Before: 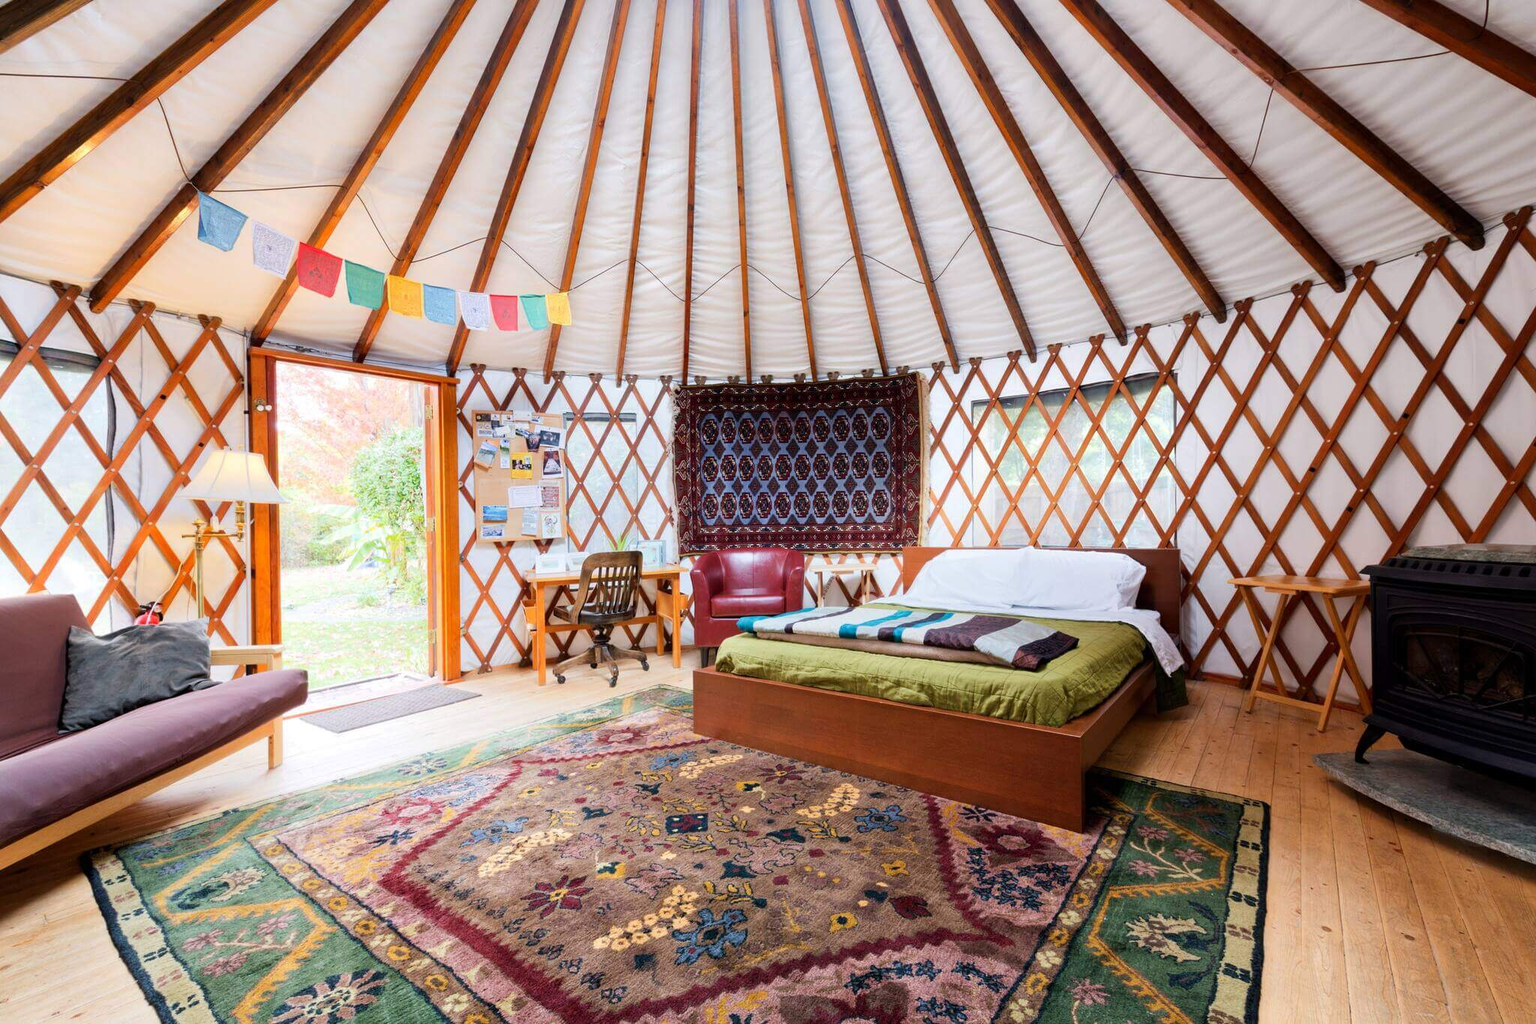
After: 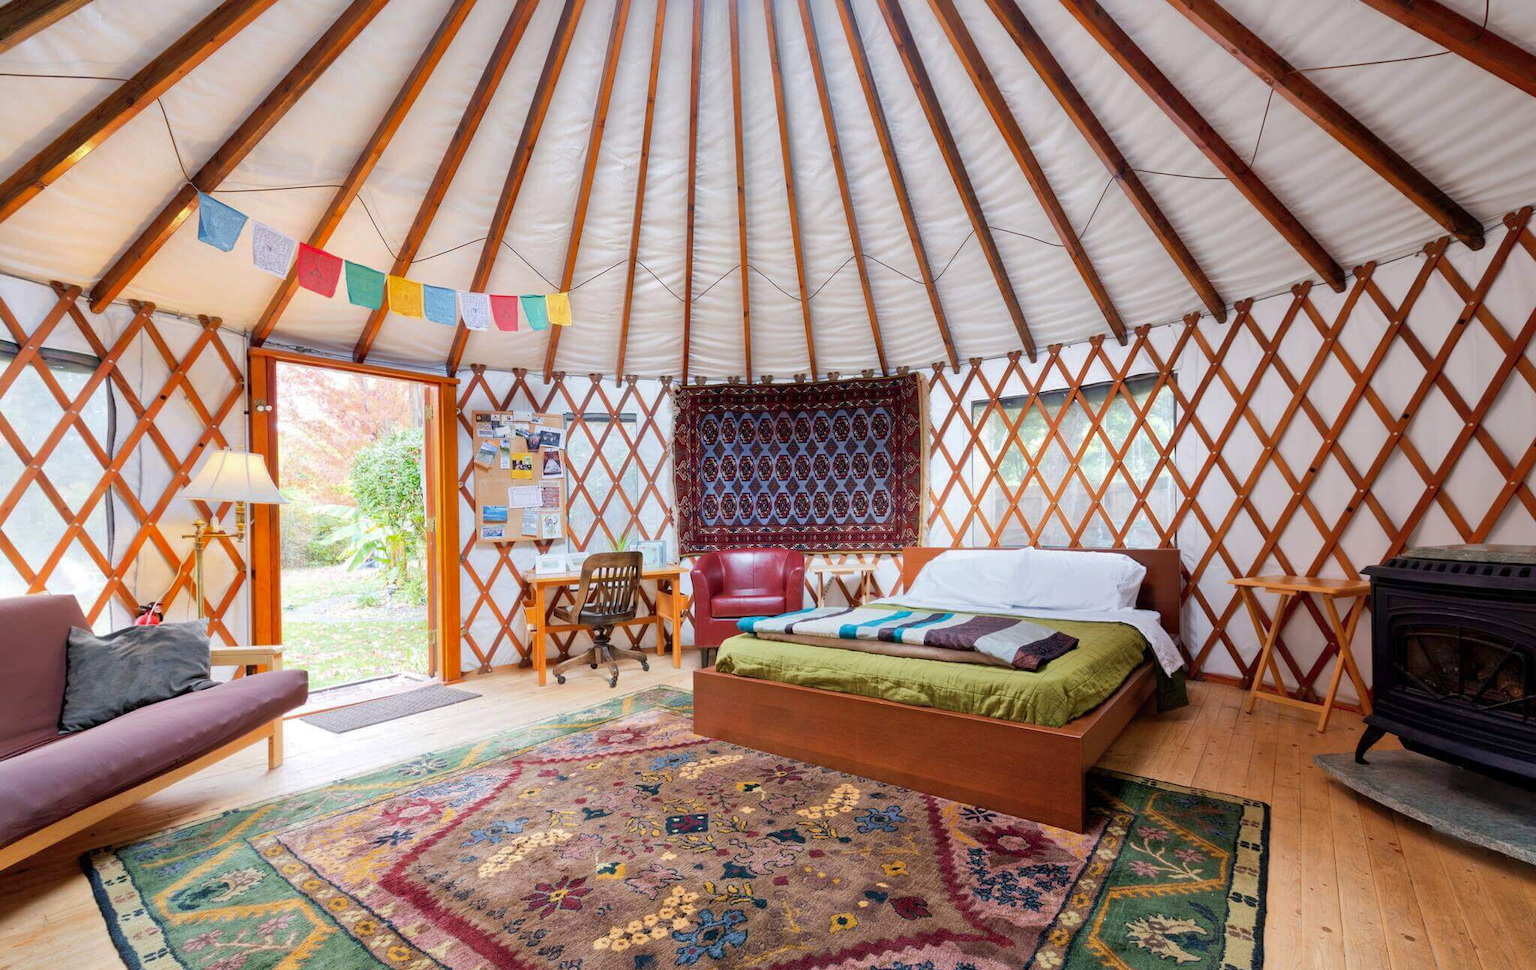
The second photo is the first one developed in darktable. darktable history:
crop and rotate: top 0.003%, bottom 5.212%
shadows and highlights: on, module defaults
